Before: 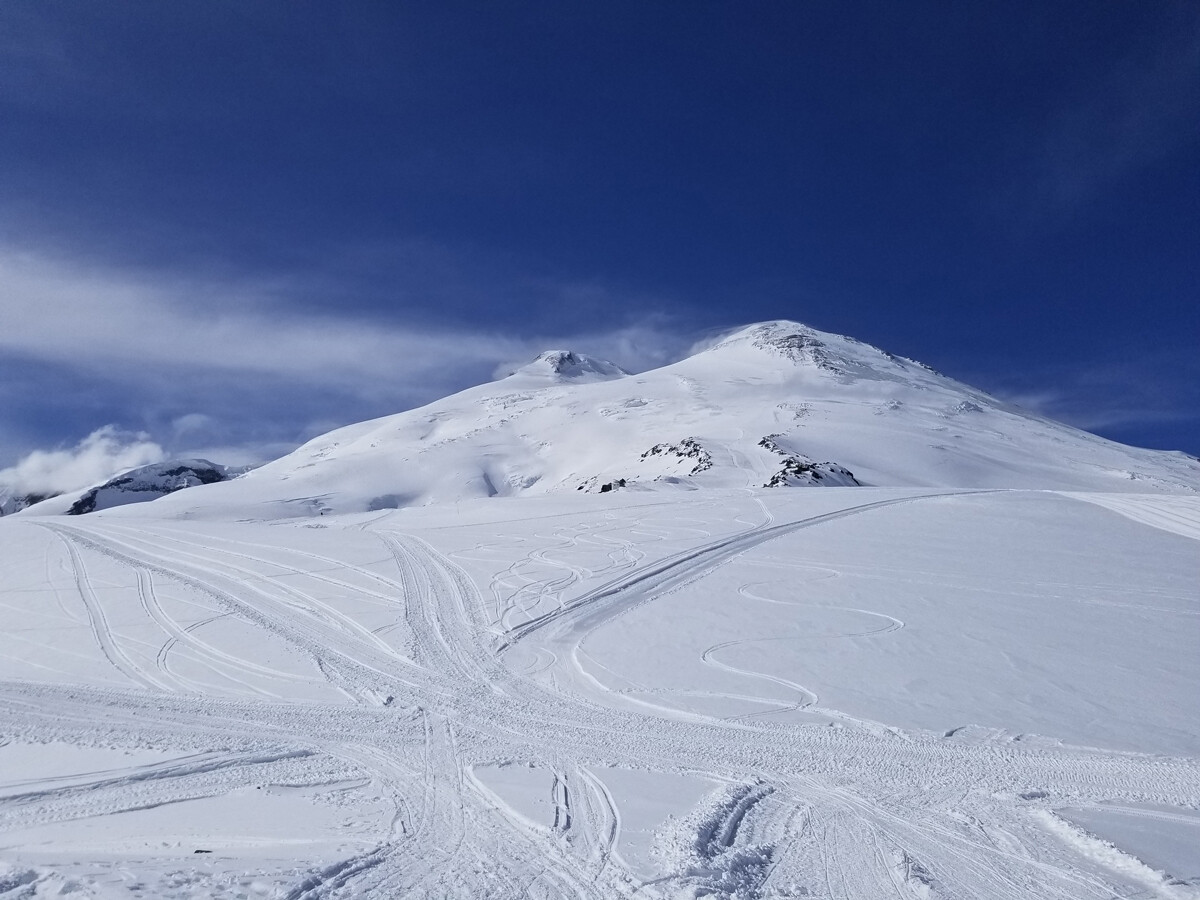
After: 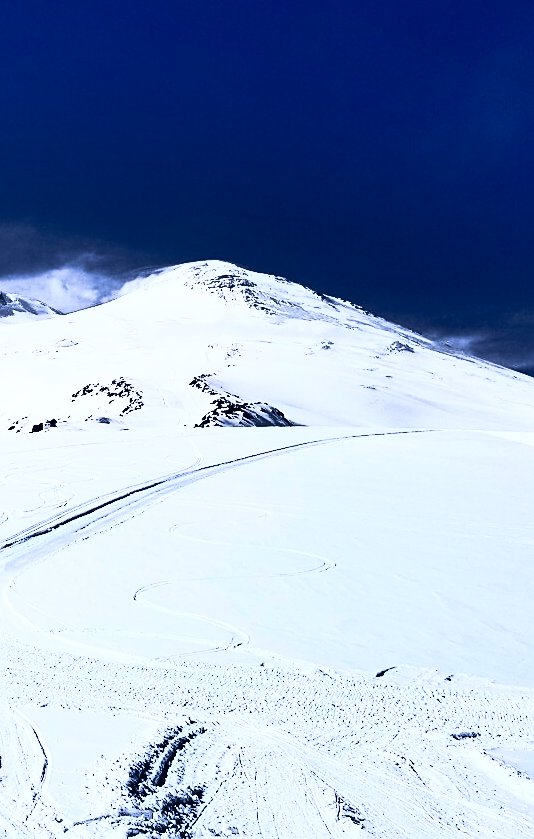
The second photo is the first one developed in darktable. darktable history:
crop: left 47.446%, top 6.764%, right 8.043%
tone equalizer: -8 EV -0.447 EV, -7 EV -0.369 EV, -6 EV -0.338 EV, -5 EV -0.232 EV, -3 EV 0.21 EV, -2 EV 0.324 EV, -1 EV 0.387 EV, +0 EV 0.445 EV, mask exposure compensation -0.49 EV
velvia: strength 45.43%
sharpen: on, module defaults
shadows and highlights: radius 102.73, shadows 50.8, highlights -65.15, soften with gaussian
contrast brightness saturation: contrast 0.929, brightness 0.196
tone curve: curves: ch0 [(0, 0) (0.15, 0.17) (0.452, 0.437) (0.611, 0.588) (0.751, 0.749) (1, 1)]; ch1 [(0, 0) (0.325, 0.327) (0.413, 0.442) (0.475, 0.467) (0.512, 0.522) (0.541, 0.55) (0.617, 0.612) (0.695, 0.697) (1, 1)]; ch2 [(0, 0) (0.386, 0.397) (0.452, 0.459) (0.505, 0.498) (0.536, 0.546) (0.574, 0.571) (0.633, 0.653) (1, 1)], preserve colors none
